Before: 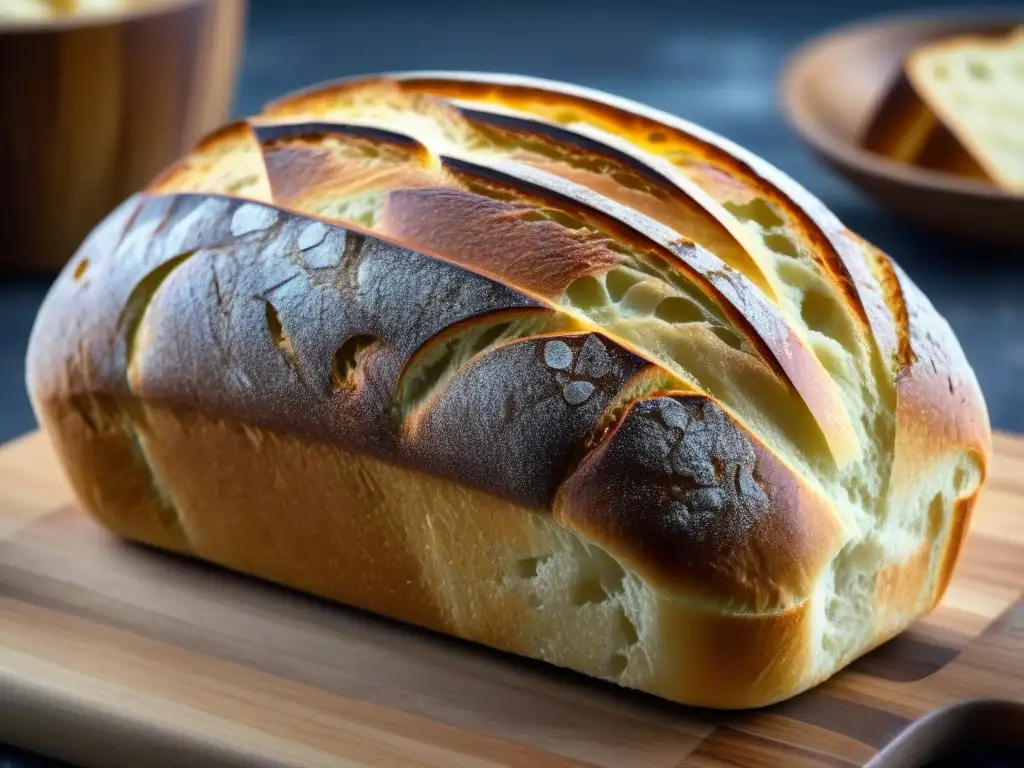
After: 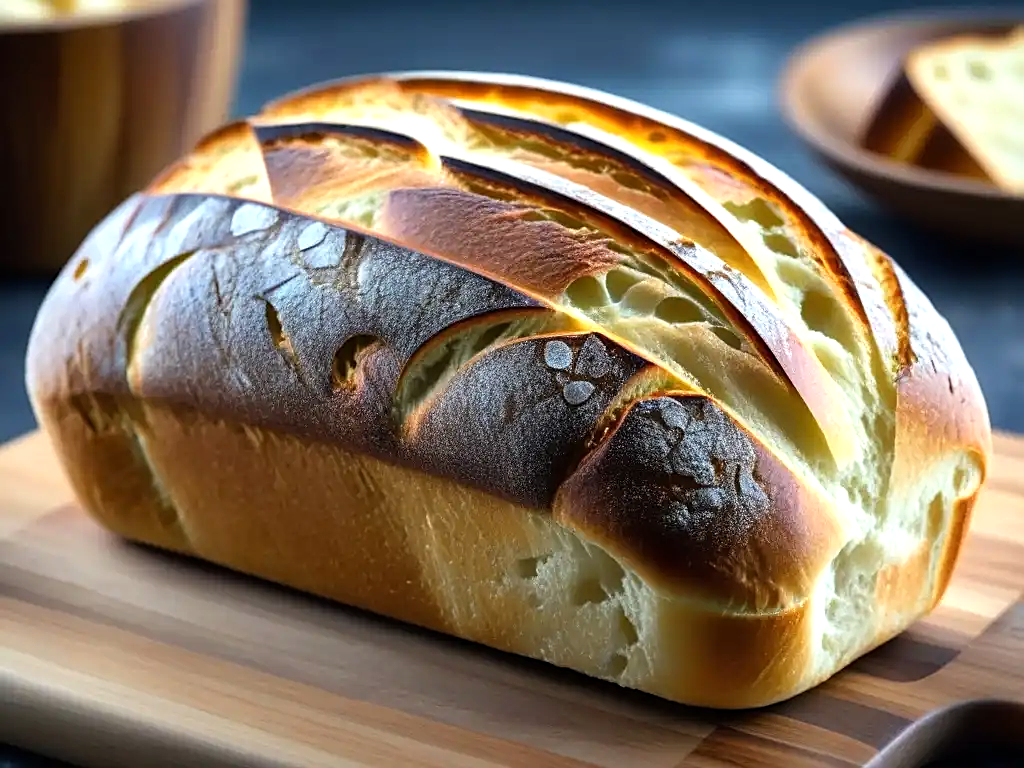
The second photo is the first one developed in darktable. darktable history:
tone equalizer: -8 EV -0.446 EV, -7 EV -0.36 EV, -6 EV -0.338 EV, -5 EV -0.189 EV, -3 EV 0.21 EV, -2 EV 0.314 EV, -1 EV 0.371 EV, +0 EV 0.389 EV
sharpen: on, module defaults
